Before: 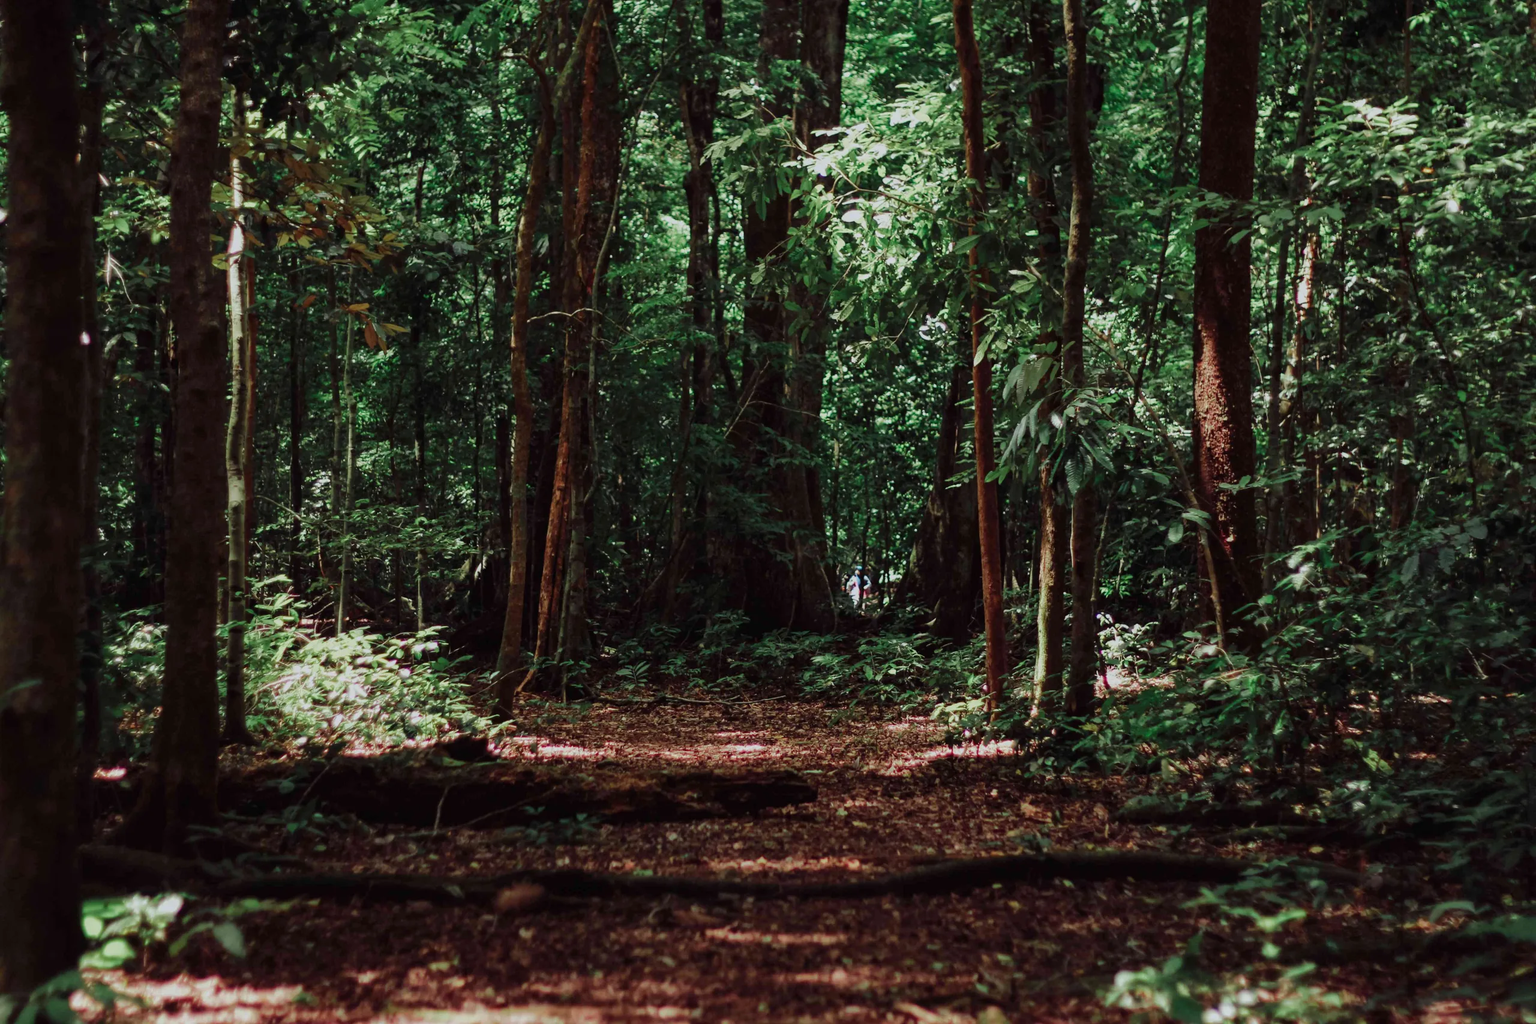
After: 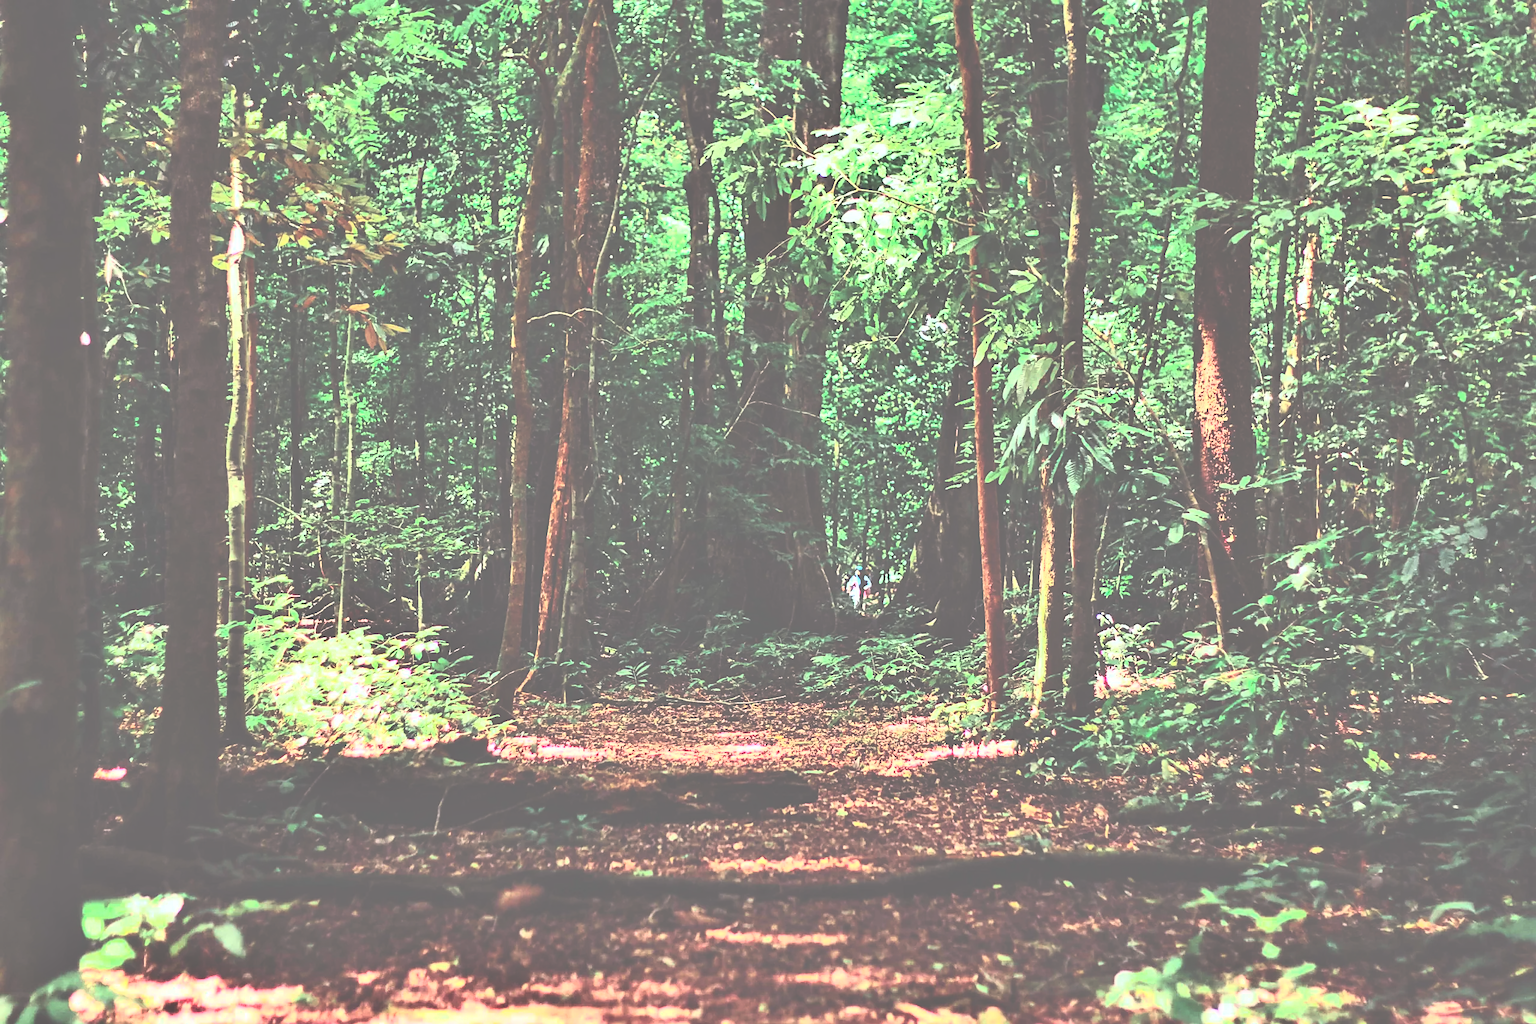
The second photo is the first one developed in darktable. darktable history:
shadows and highlights: white point adjustment 0.049, soften with gaussian
exposure: black level correction -0.069, exposure 0.503 EV, compensate exposure bias true, compensate highlight preservation false
contrast brightness saturation: contrast 1, brightness 0.983, saturation 0.985
sharpen: on, module defaults
